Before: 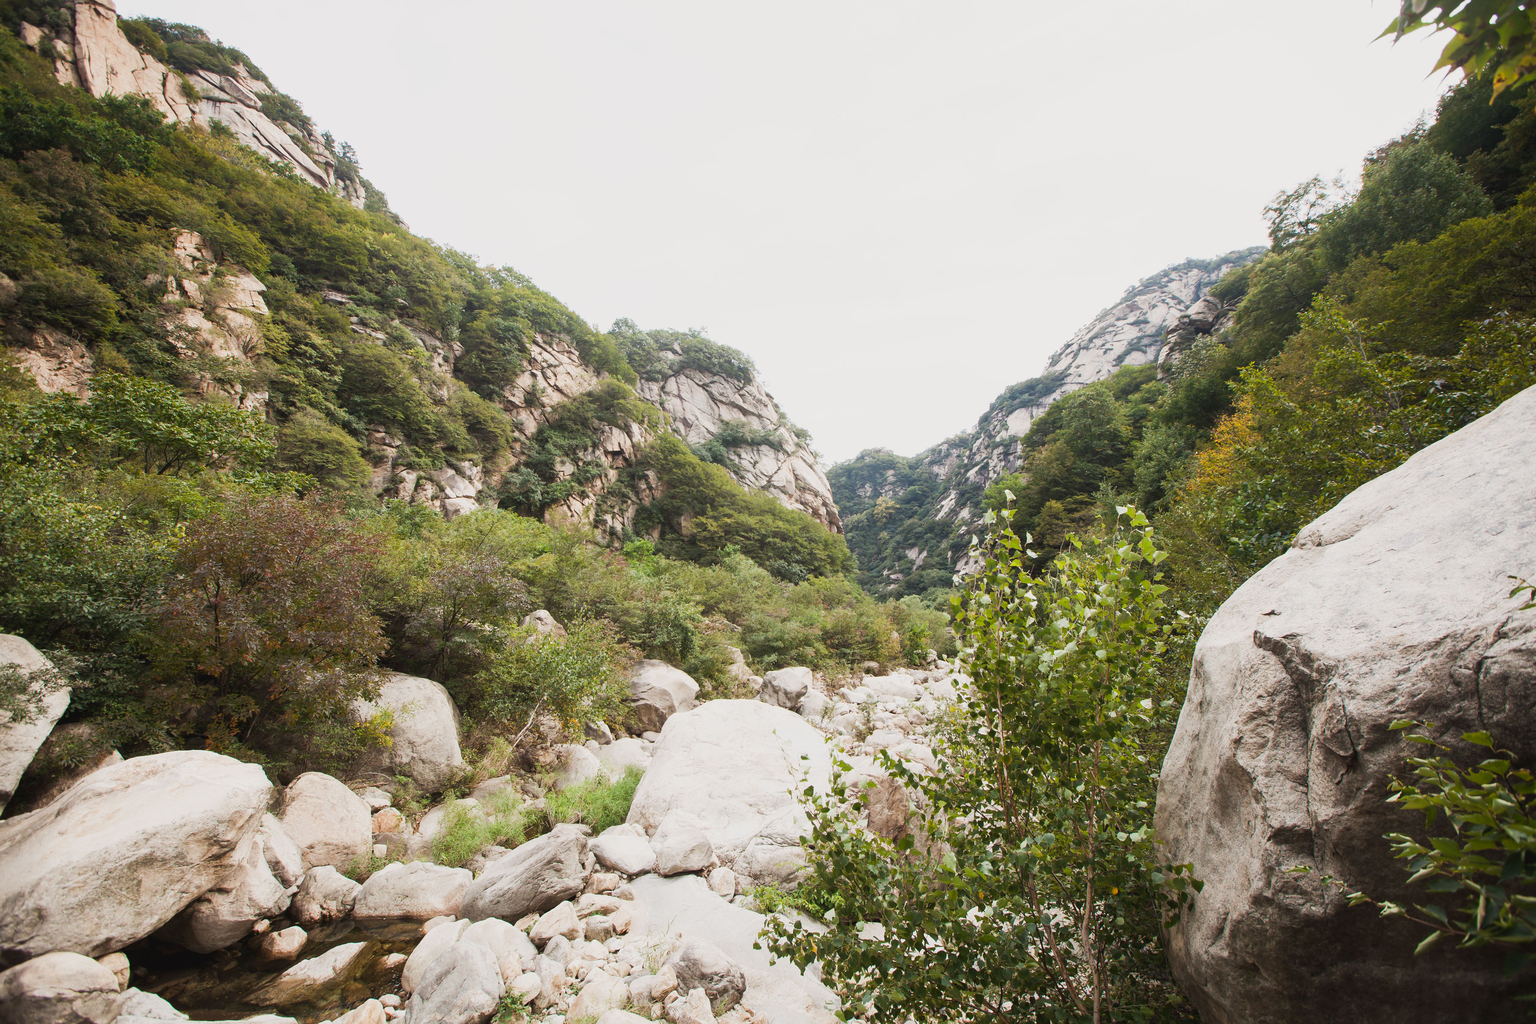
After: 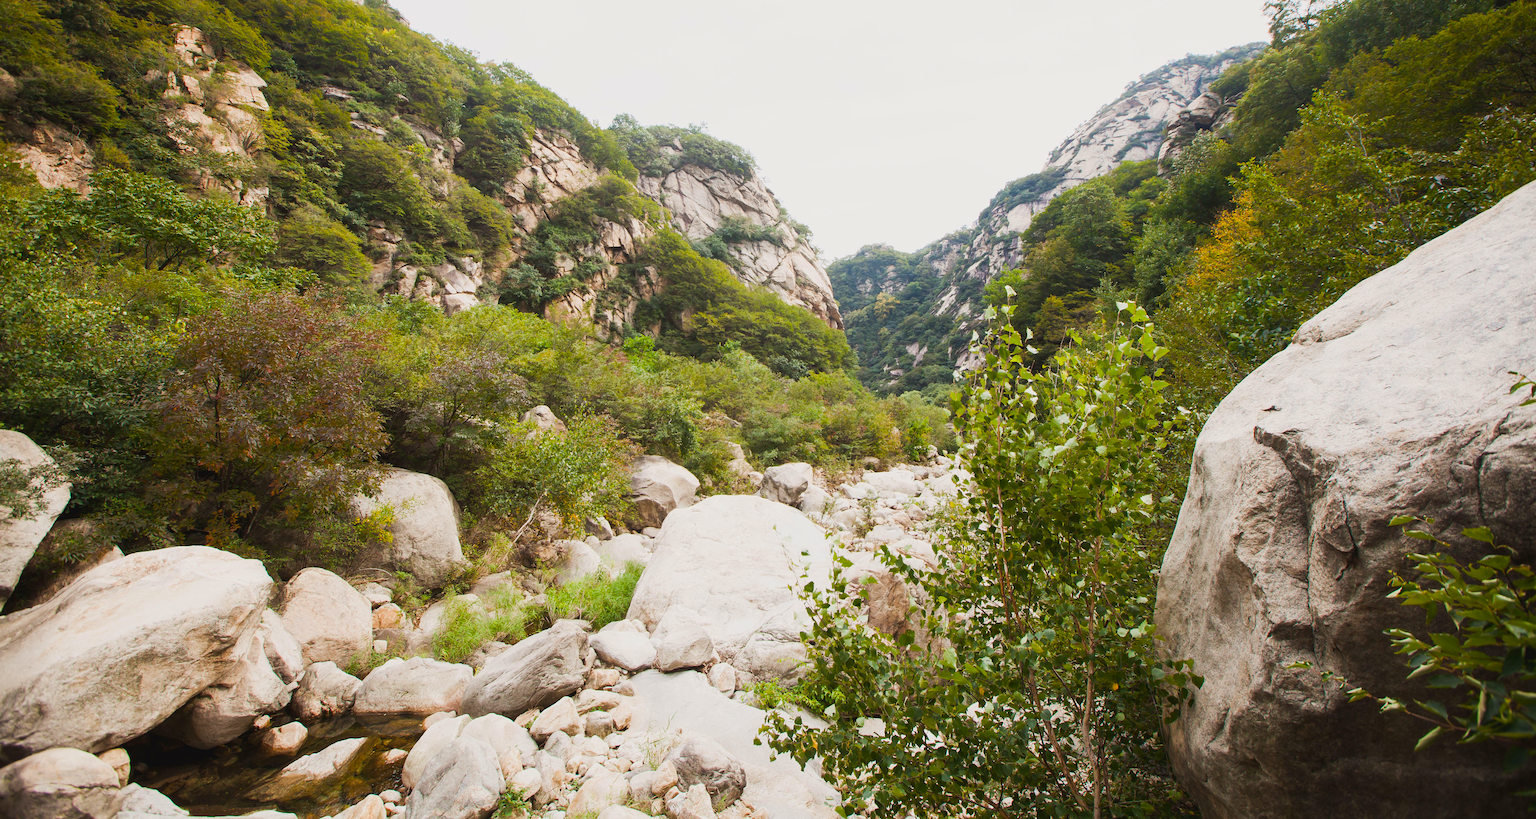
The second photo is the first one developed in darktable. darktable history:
color balance rgb: perceptual saturation grading › global saturation 25%, global vibrance 20%
crop and rotate: top 19.998%
